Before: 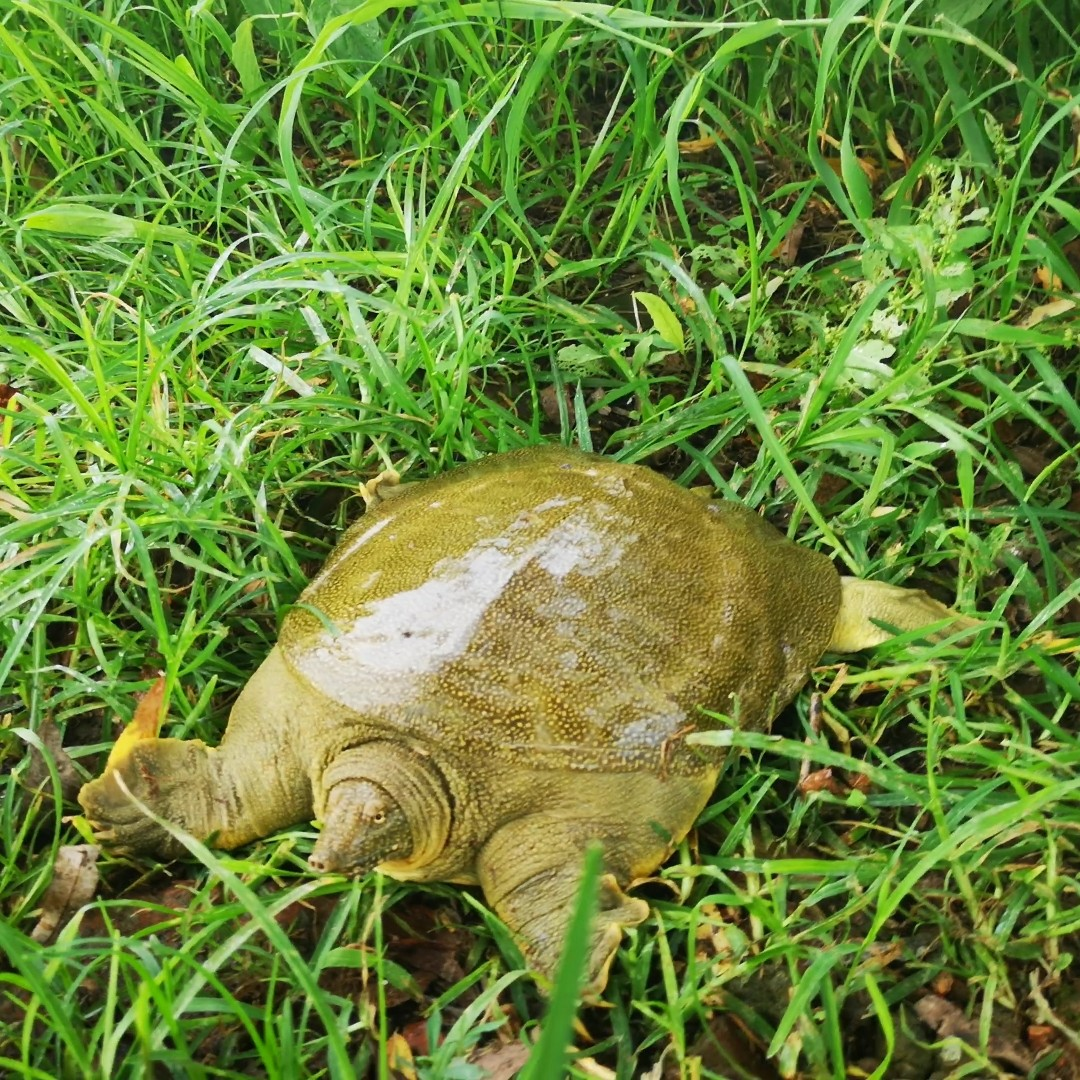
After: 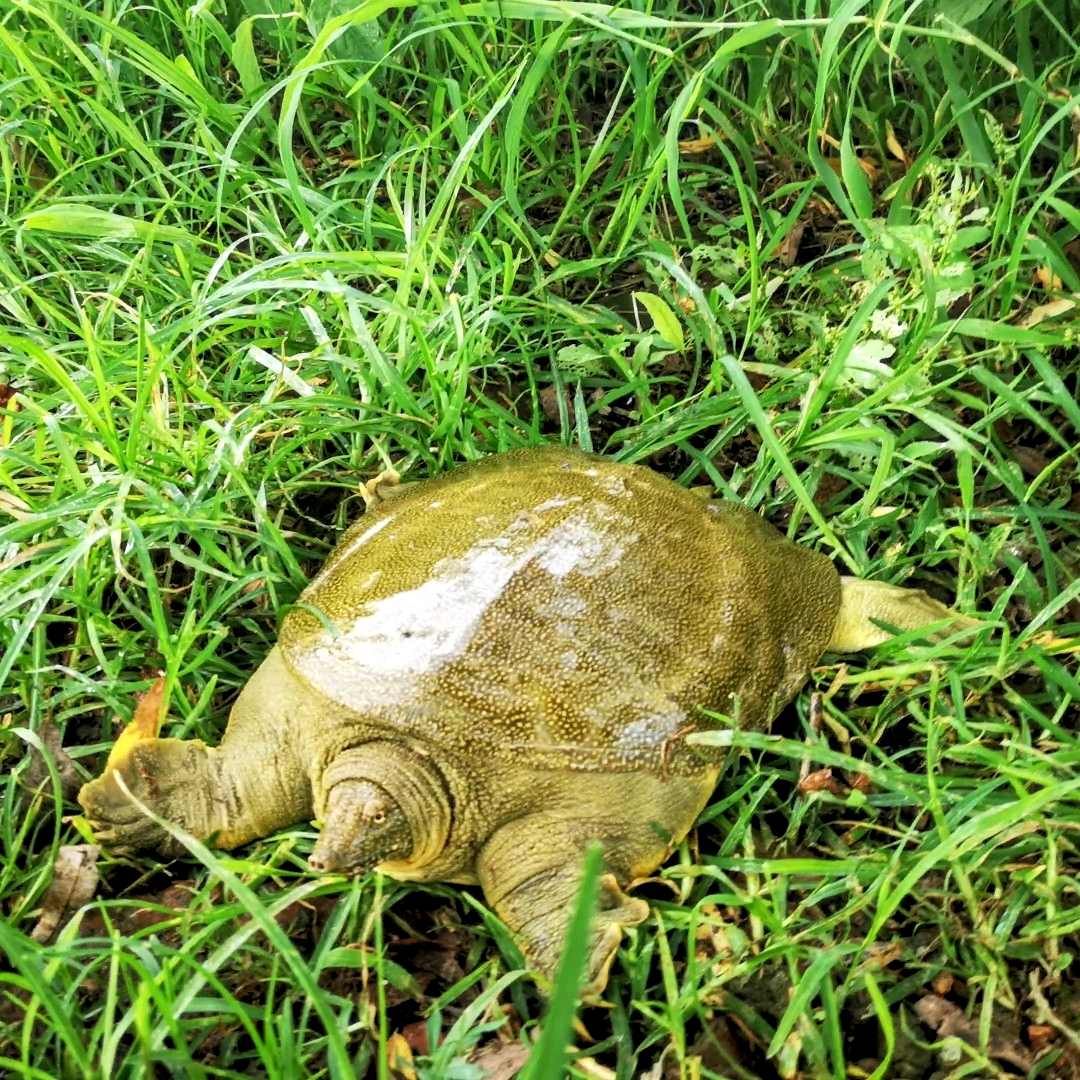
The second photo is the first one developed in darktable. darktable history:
local contrast: detail 130%
rgb levels: levels [[0.01, 0.419, 0.839], [0, 0.5, 1], [0, 0.5, 1]]
